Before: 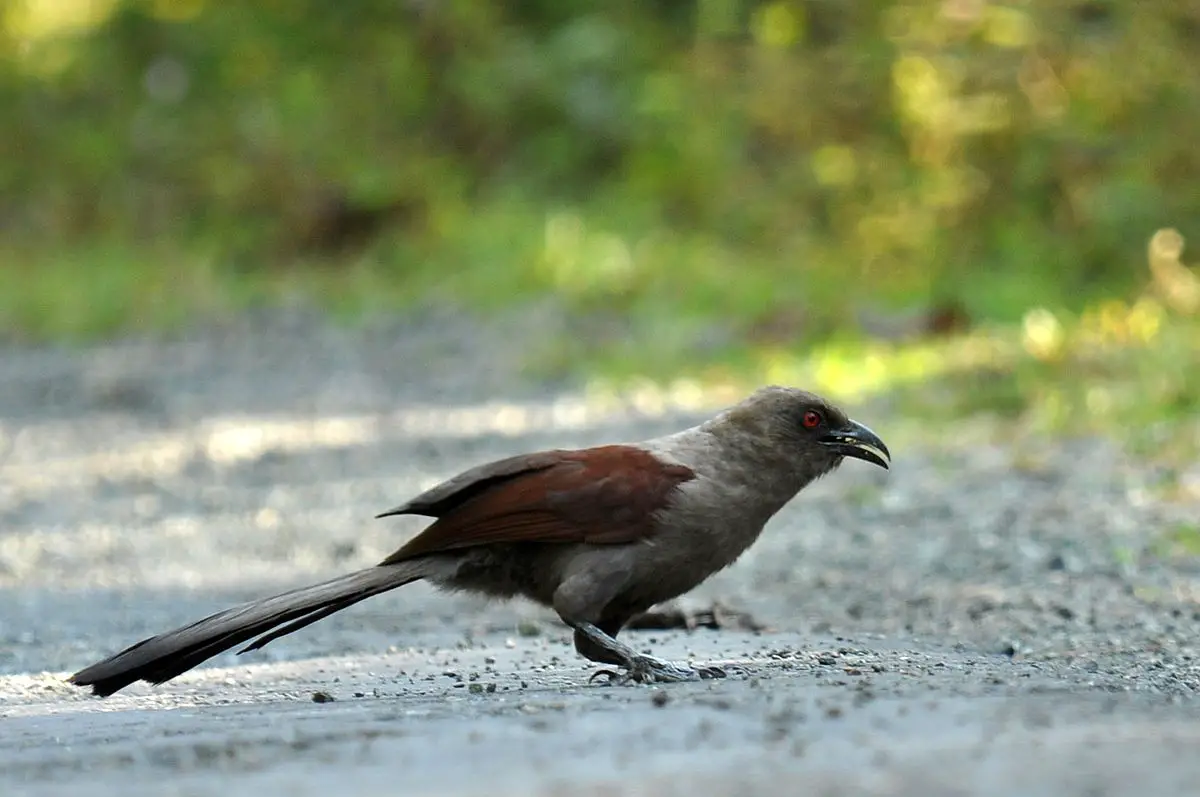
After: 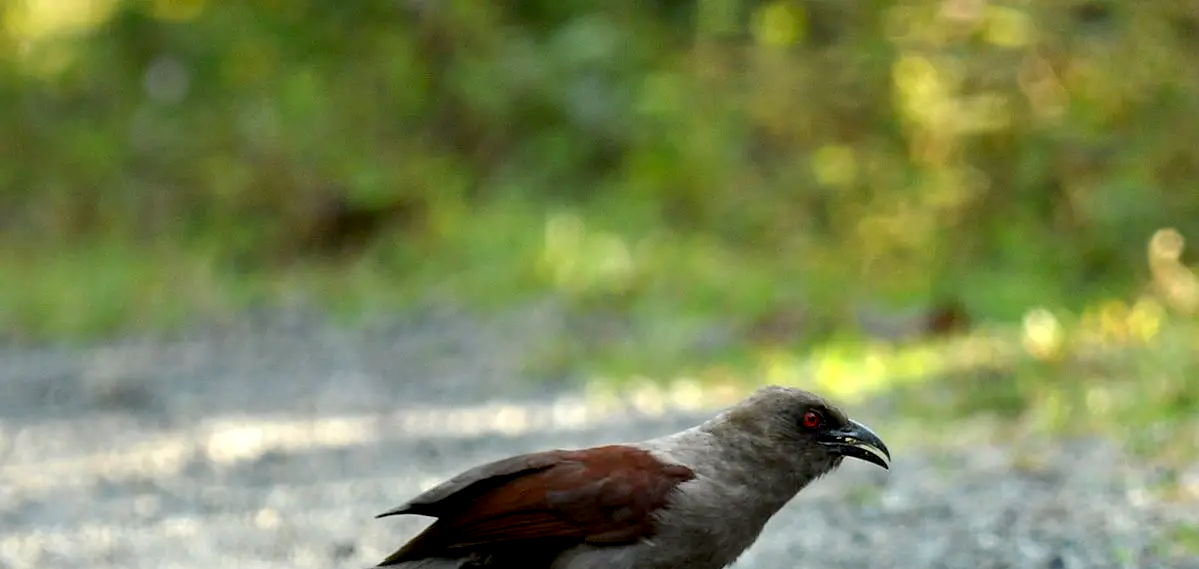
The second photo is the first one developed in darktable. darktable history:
crop: bottom 28.576%
exposure: black level correction 0.009, exposure 0.014 EV, compensate highlight preservation false
